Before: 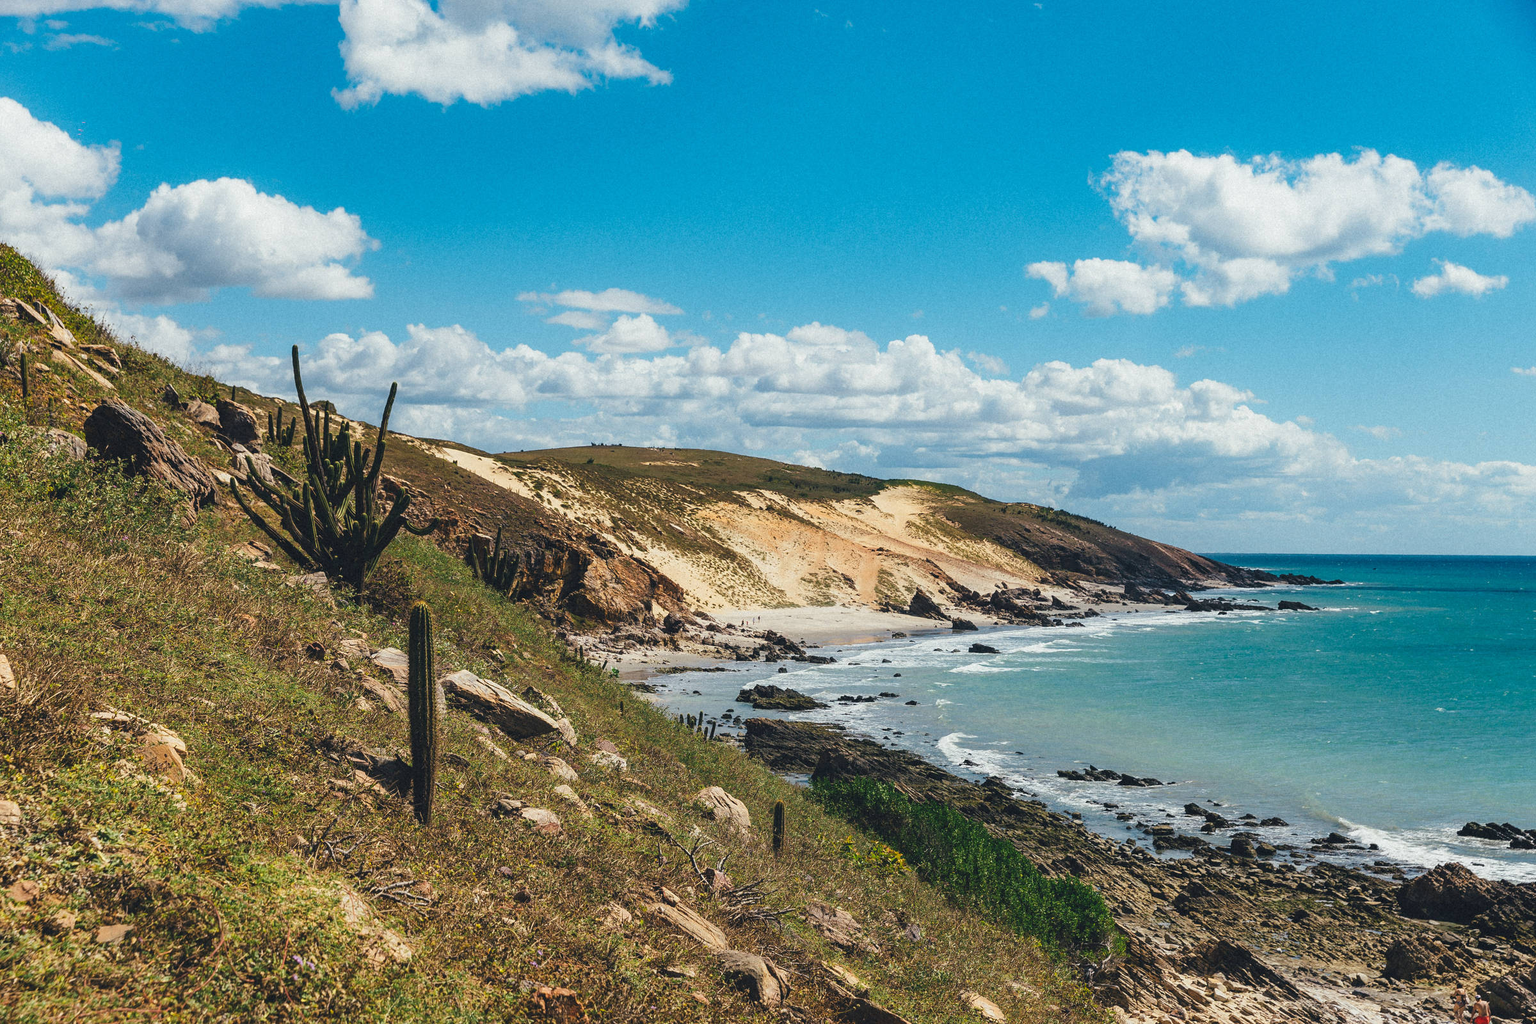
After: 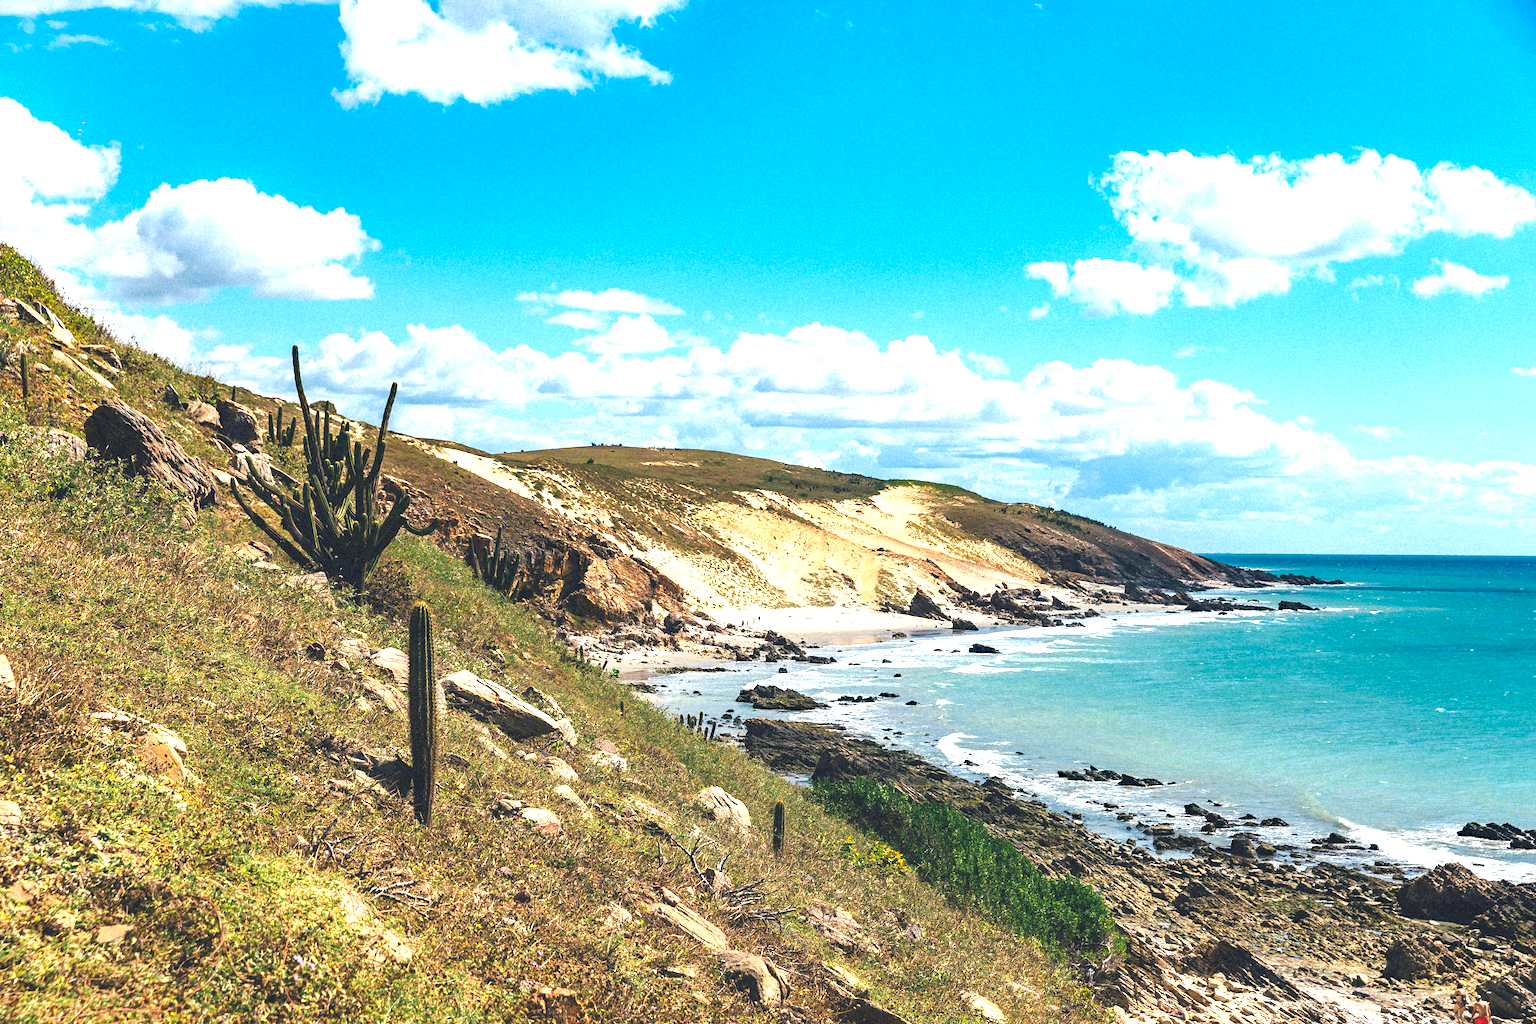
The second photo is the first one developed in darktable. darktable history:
exposure: black level correction 0, exposure 1.101 EV, compensate highlight preservation false
haze removal: compatibility mode true, adaptive false
